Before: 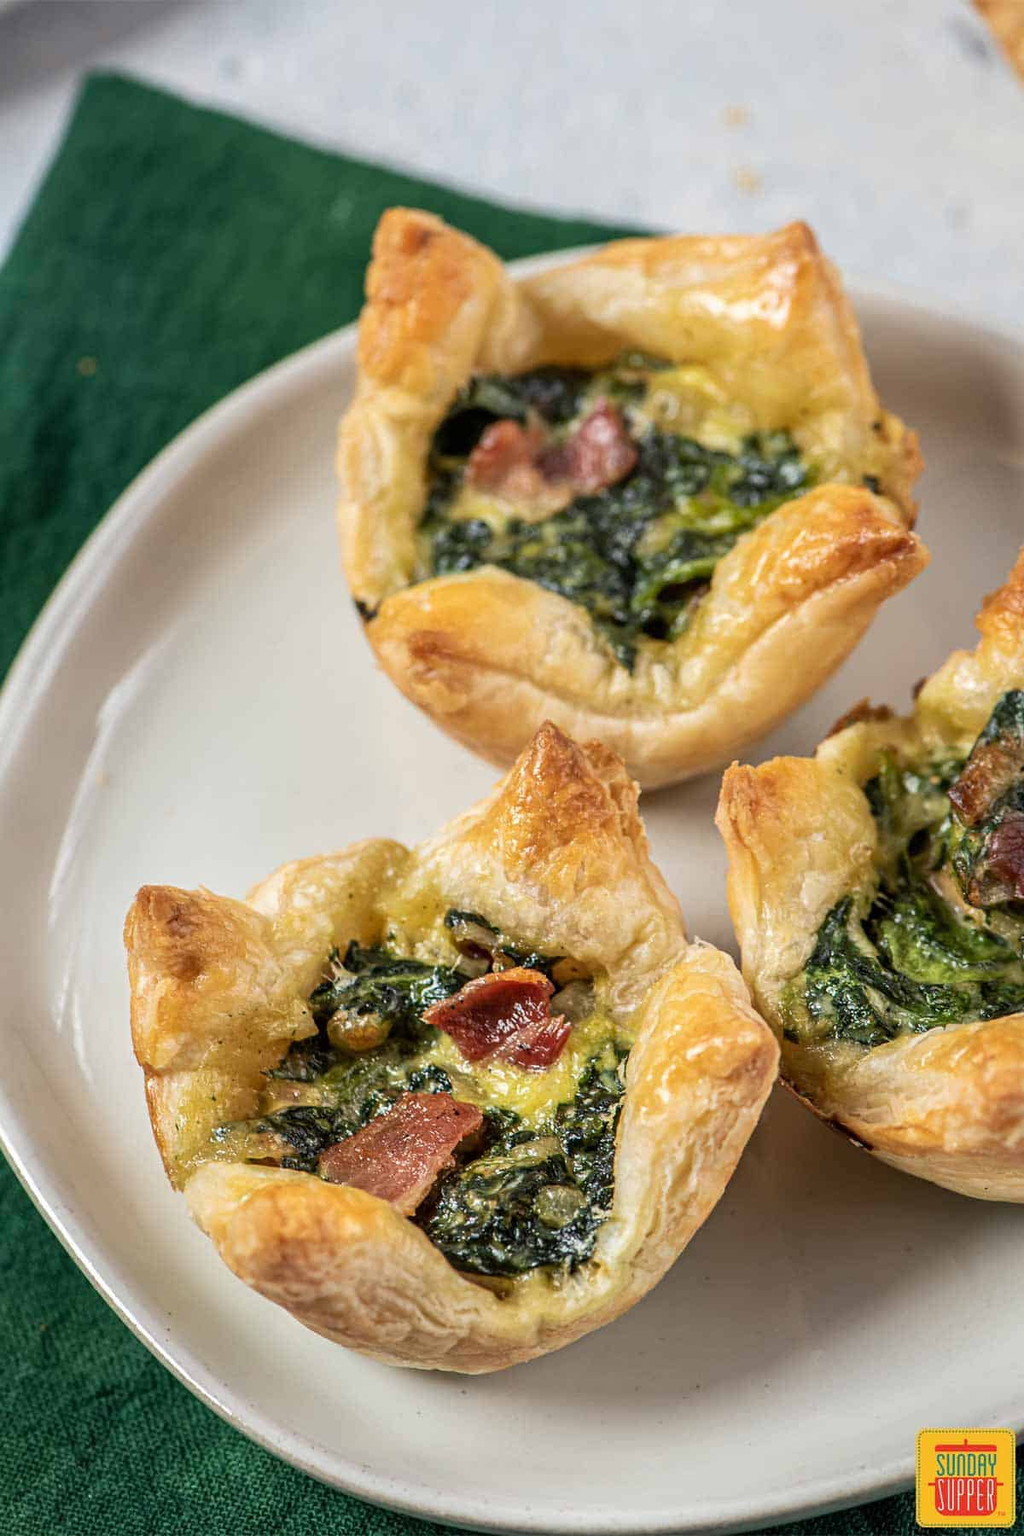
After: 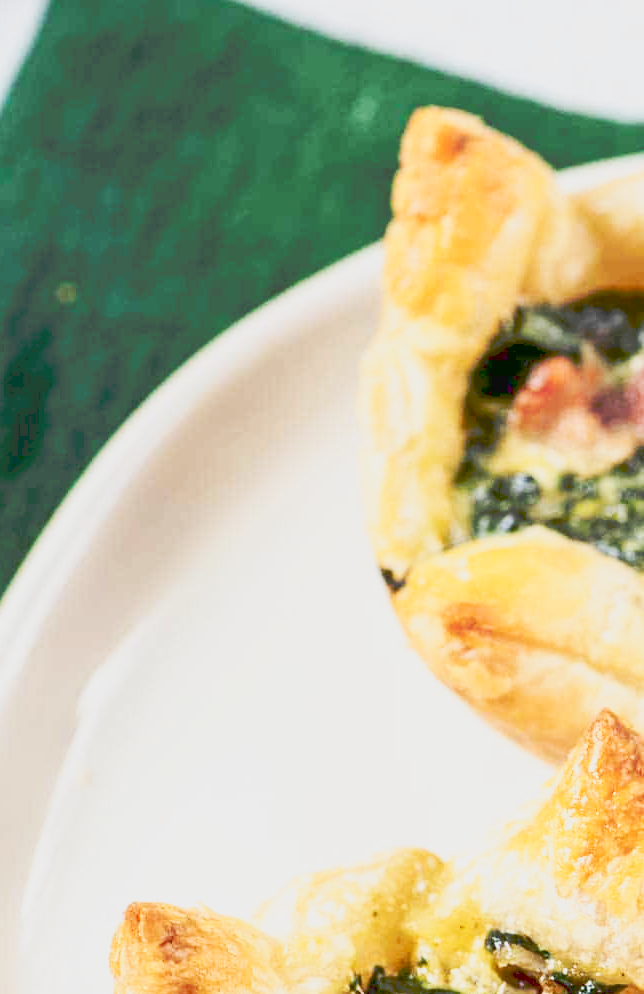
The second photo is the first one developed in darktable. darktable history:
crop and rotate: left 3.045%, top 7.602%, right 43.217%, bottom 37.176%
contrast brightness saturation: contrast 0.132, brightness -0.065, saturation 0.152
filmic rgb: black relative exposure -8.14 EV, white relative exposure 3.76 EV, threshold 3 EV, hardness 4.43, color science v6 (2022), enable highlight reconstruction true
tone curve: curves: ch0 [(0, 0) (0.003, 0.202) (0.011, 0.205) (0.025, 0.222) (0.044, 0.258) (0.069, 0.298) (0.1, 0.321) (0.136, 0.333) (0.177, 0.38) (0.224, 0.439) (0.277, 0.51) (0.335, 0.594) (0.399, 0.675) (0.468, 0.743) (0.543, 0.805) (0.623, 0.861) (0.709, 0.905) (0.801, 0.931) (0.898, 0.941) (1, 1)], preserve colors none
